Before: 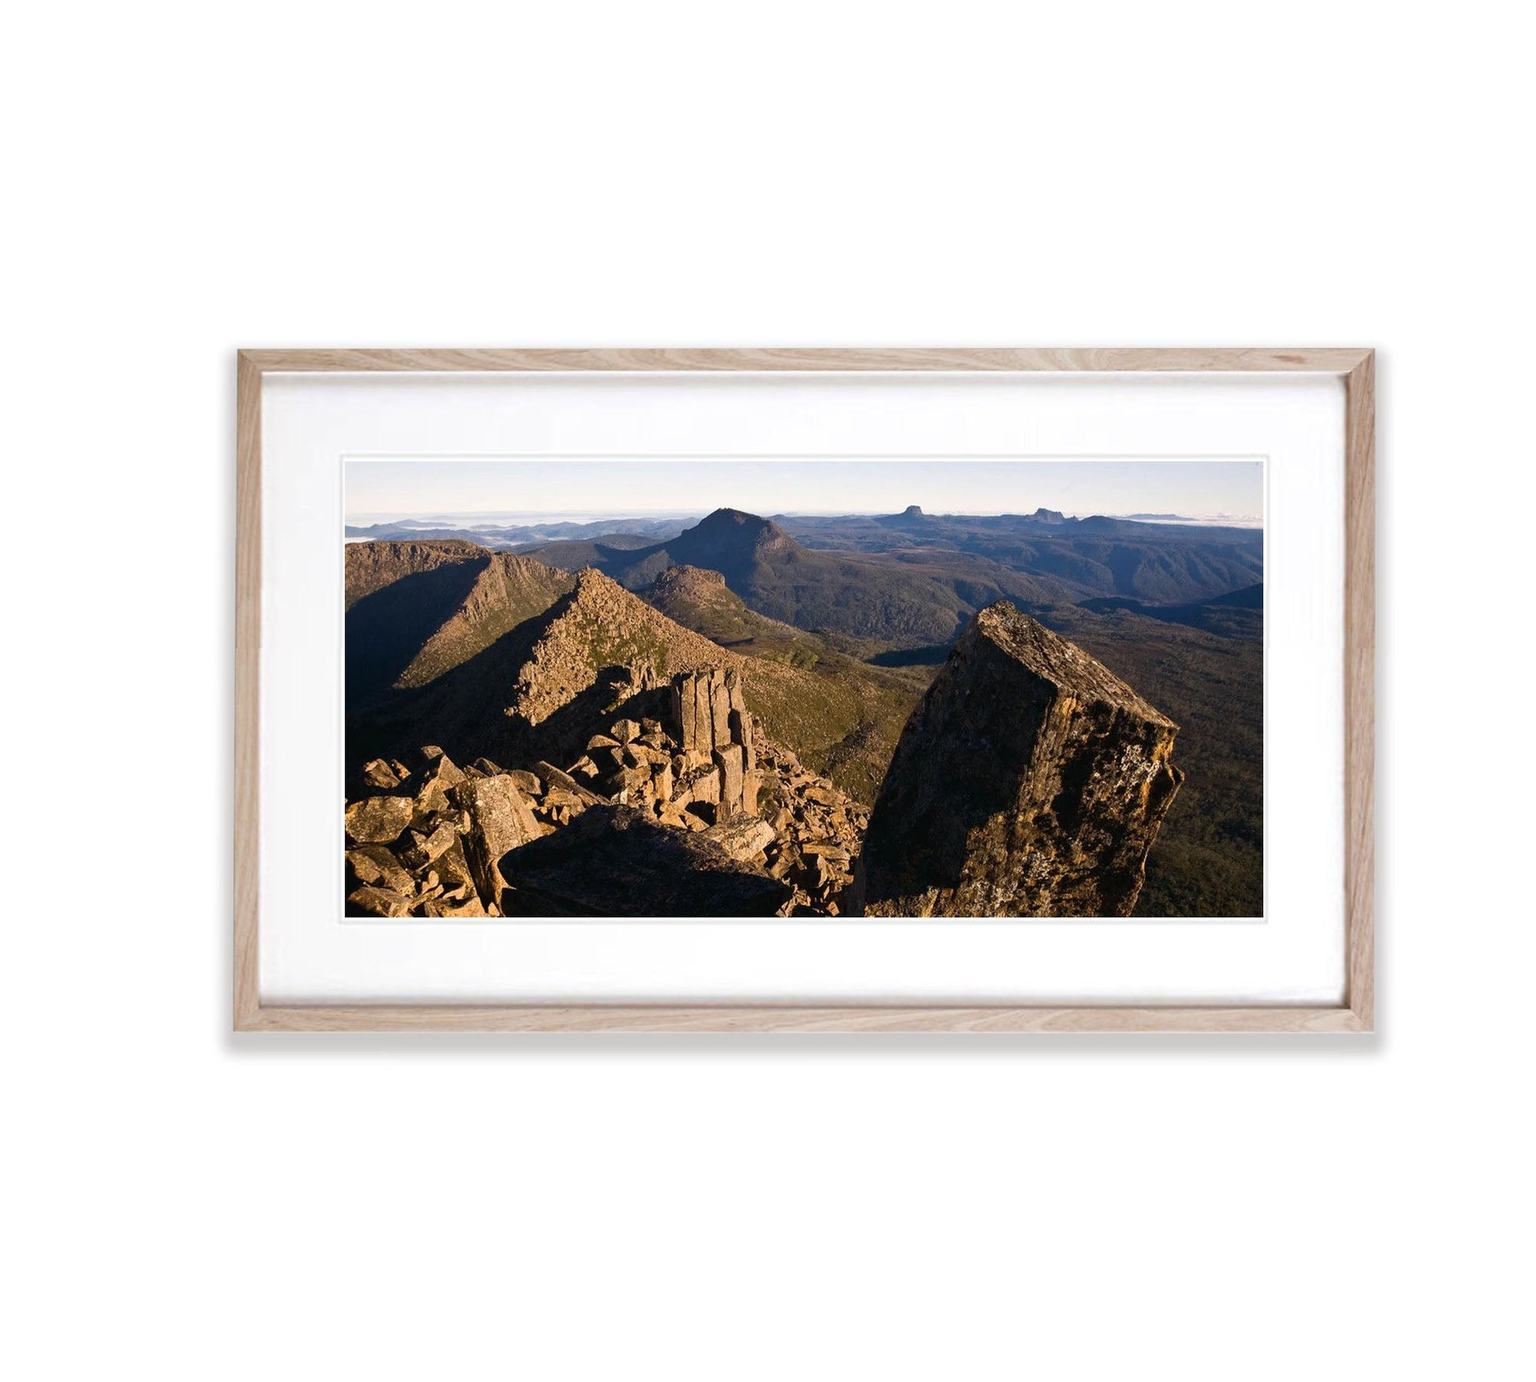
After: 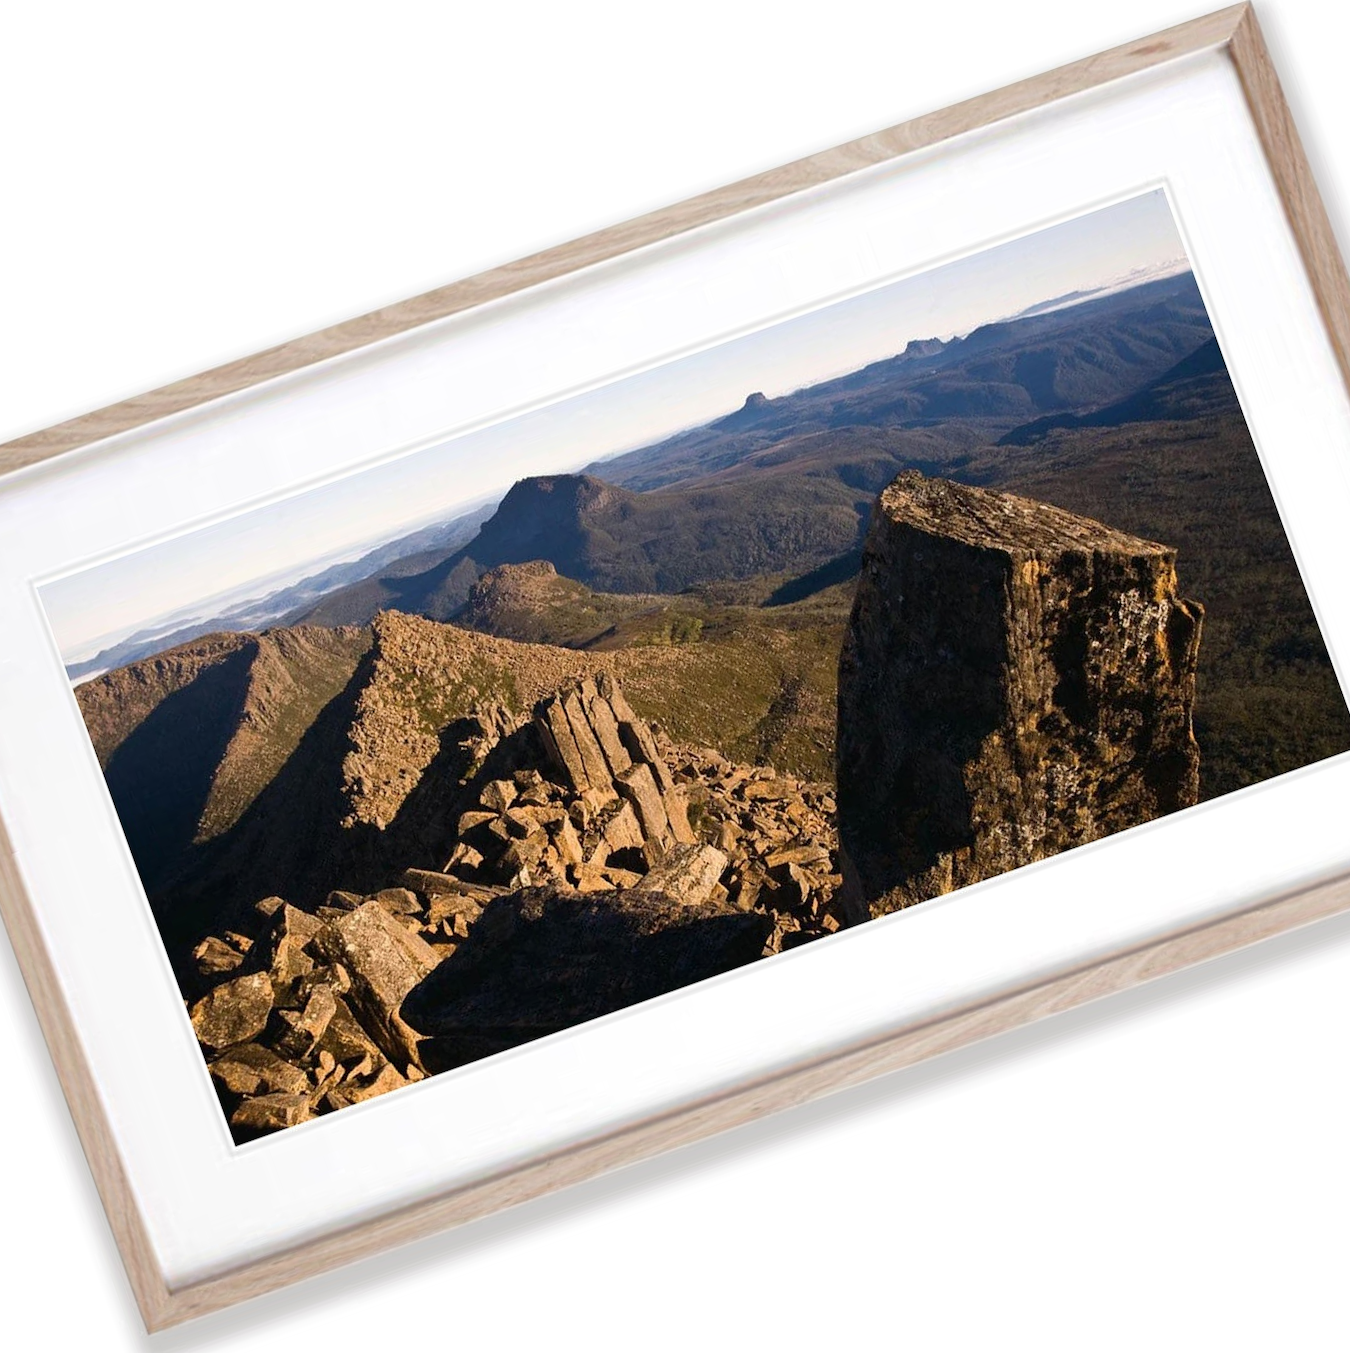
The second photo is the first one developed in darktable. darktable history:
crop and rotate: angle 19.58°, left 6.911%, right 4.304%, bottom 1.085%
